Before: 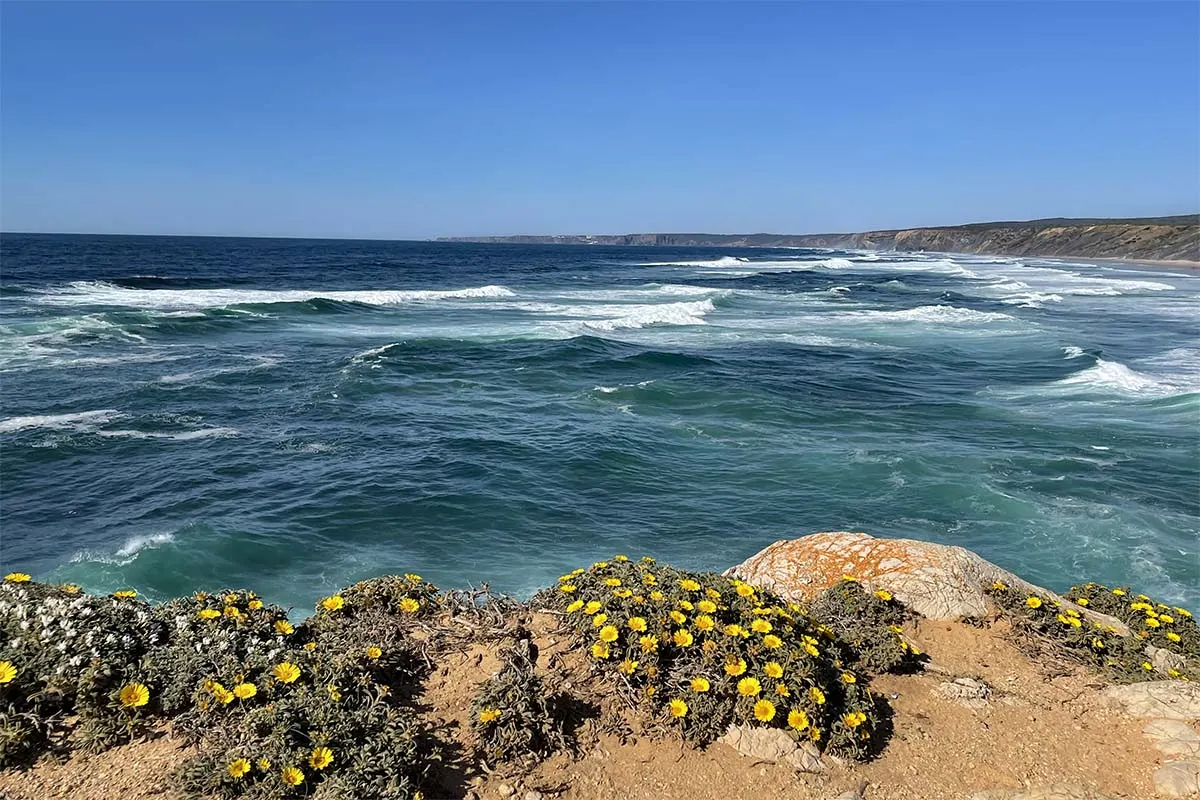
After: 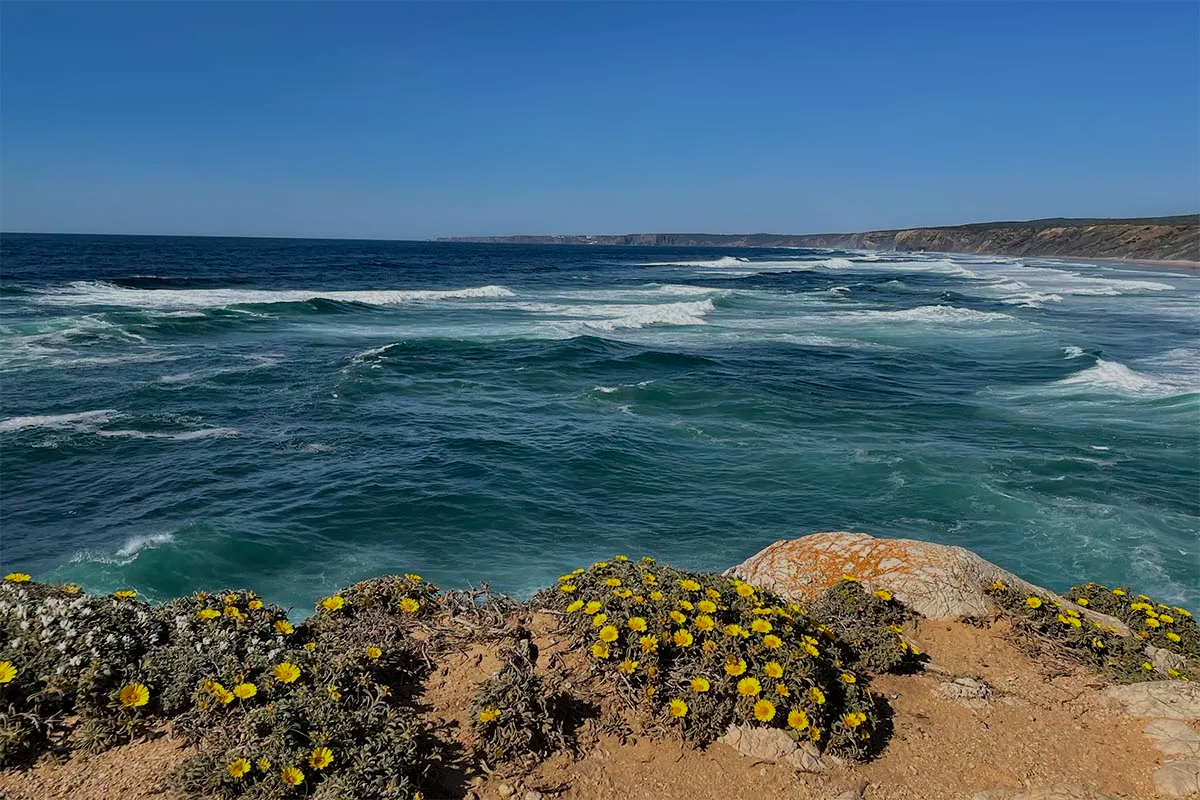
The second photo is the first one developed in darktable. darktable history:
exposure: black level correction 0, exposure -0.687 EV, compensate exposure bias true, compensate highlight preservation false
